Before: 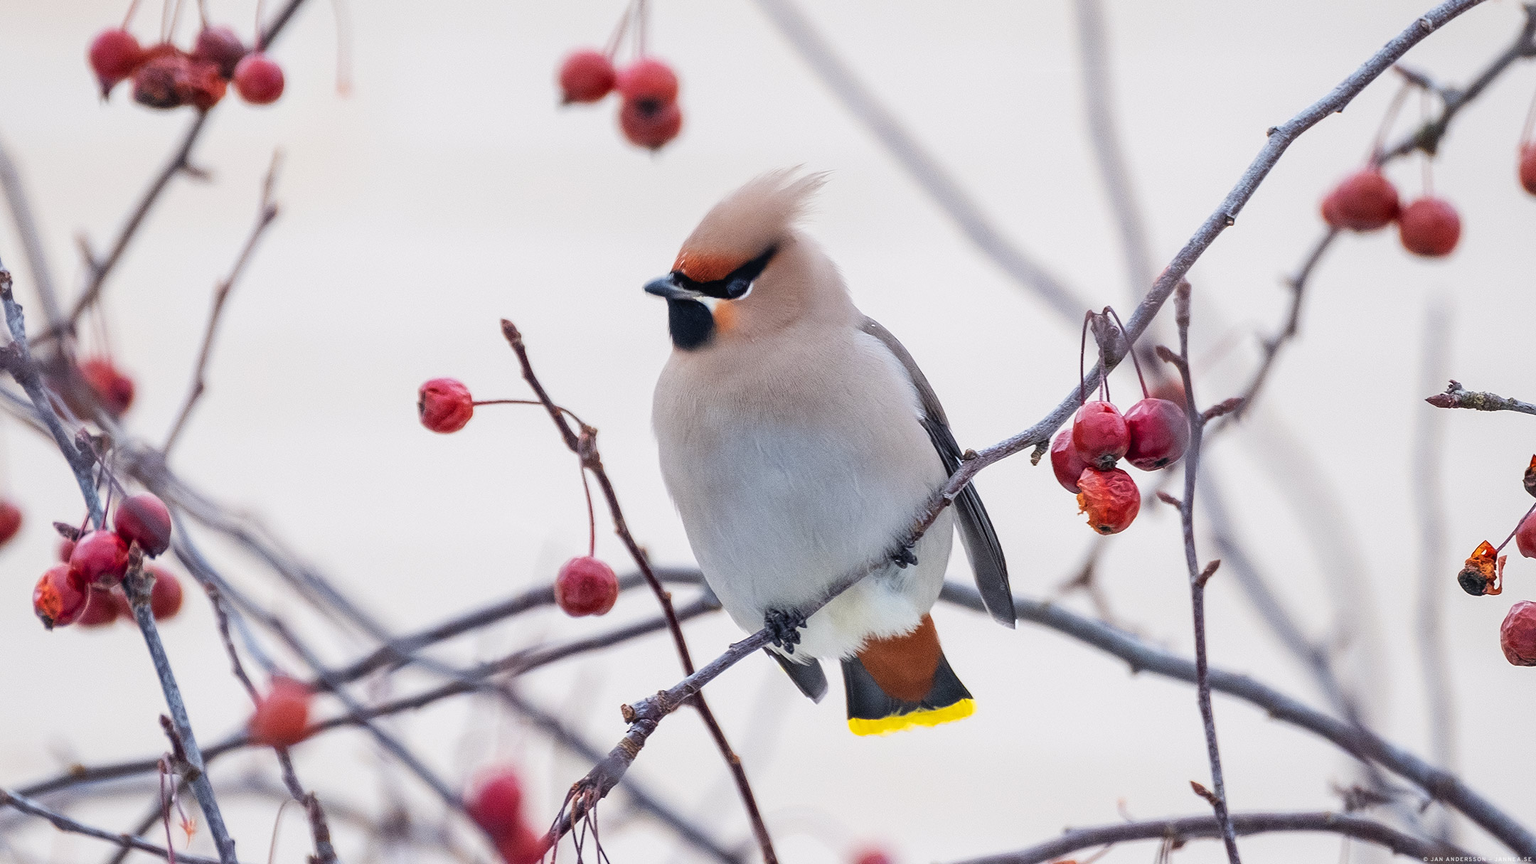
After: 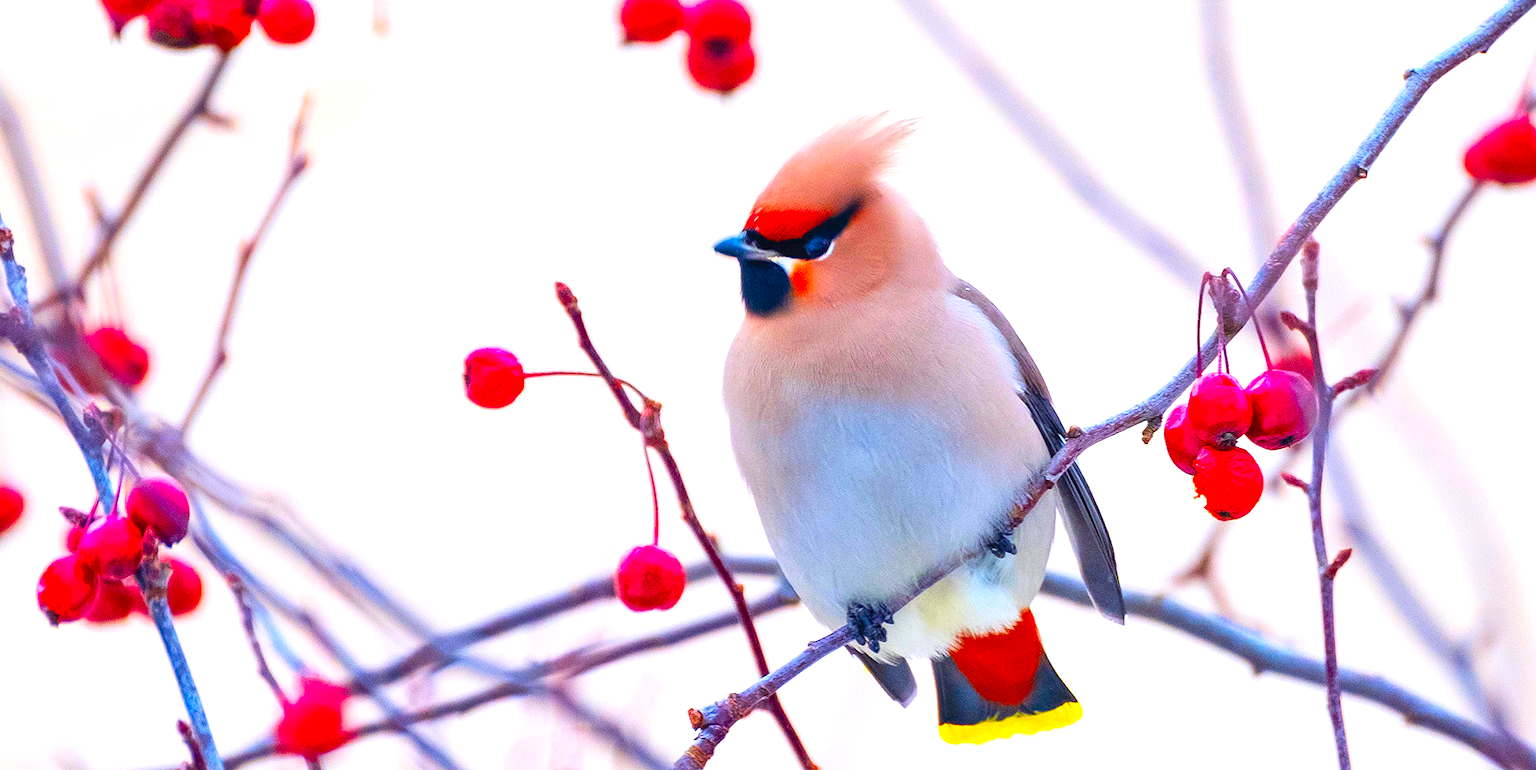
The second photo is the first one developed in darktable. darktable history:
crop: top 7.49%, right 9.717%, bottom 11.943%
exposure: exposure 0.507 EV, compensate highlight preservation false
color correction: saturation 3
